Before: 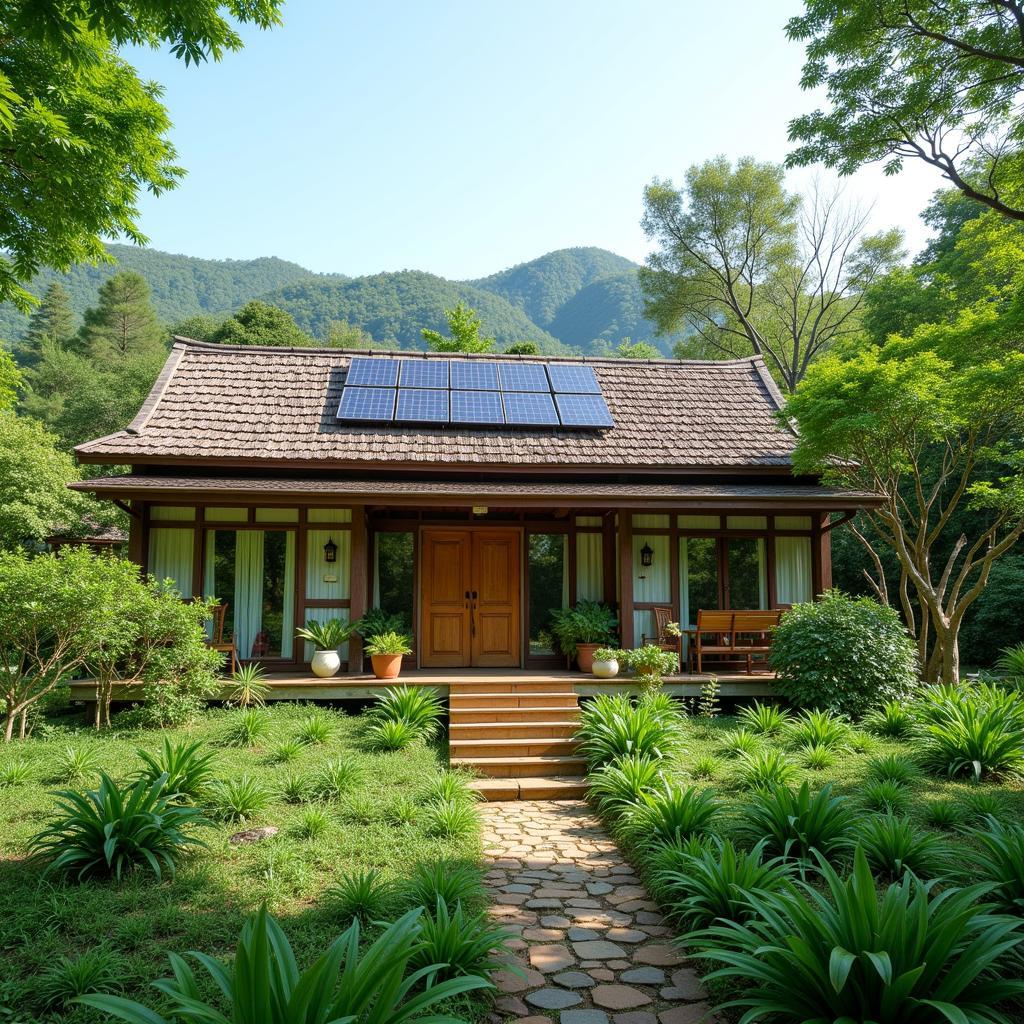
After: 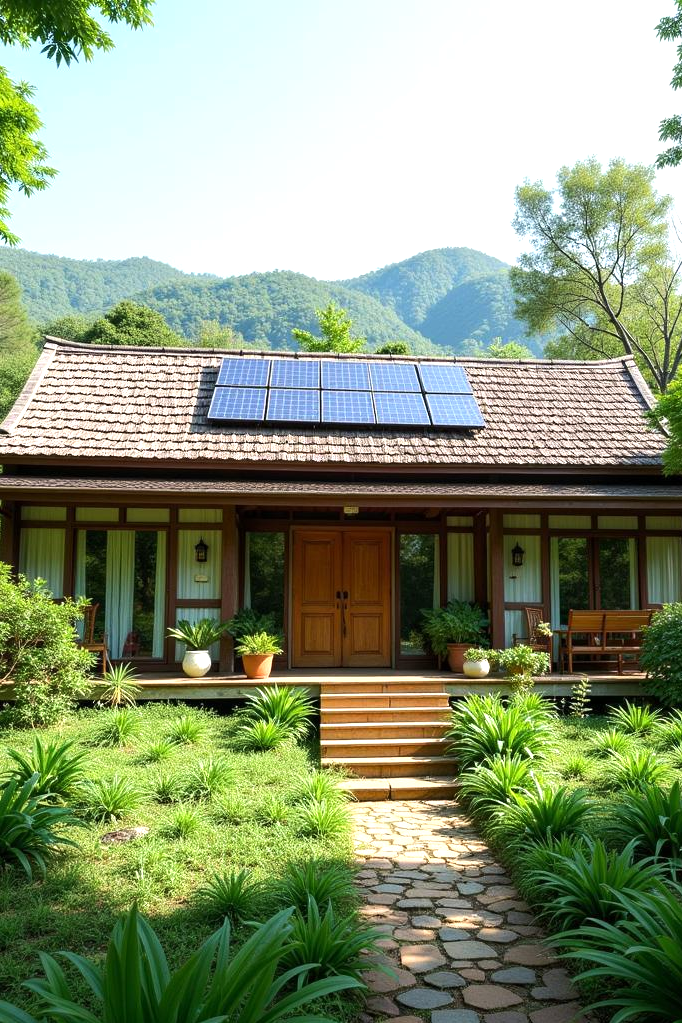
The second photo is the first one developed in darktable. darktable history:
tone equalizer: -8 EV 0.001 EV, -7 EV -0.002 EV, -6 EV 0.002 EV, -5 EV -0.03 EV, -4 EV -0.116 EV, -3 EV -0.169 EV, -2 EV 0.24 EV, -1 EV 0.702 EV, +0 EV 0.493 EV
crop and rotate: left 12.648%, right 20.685%
